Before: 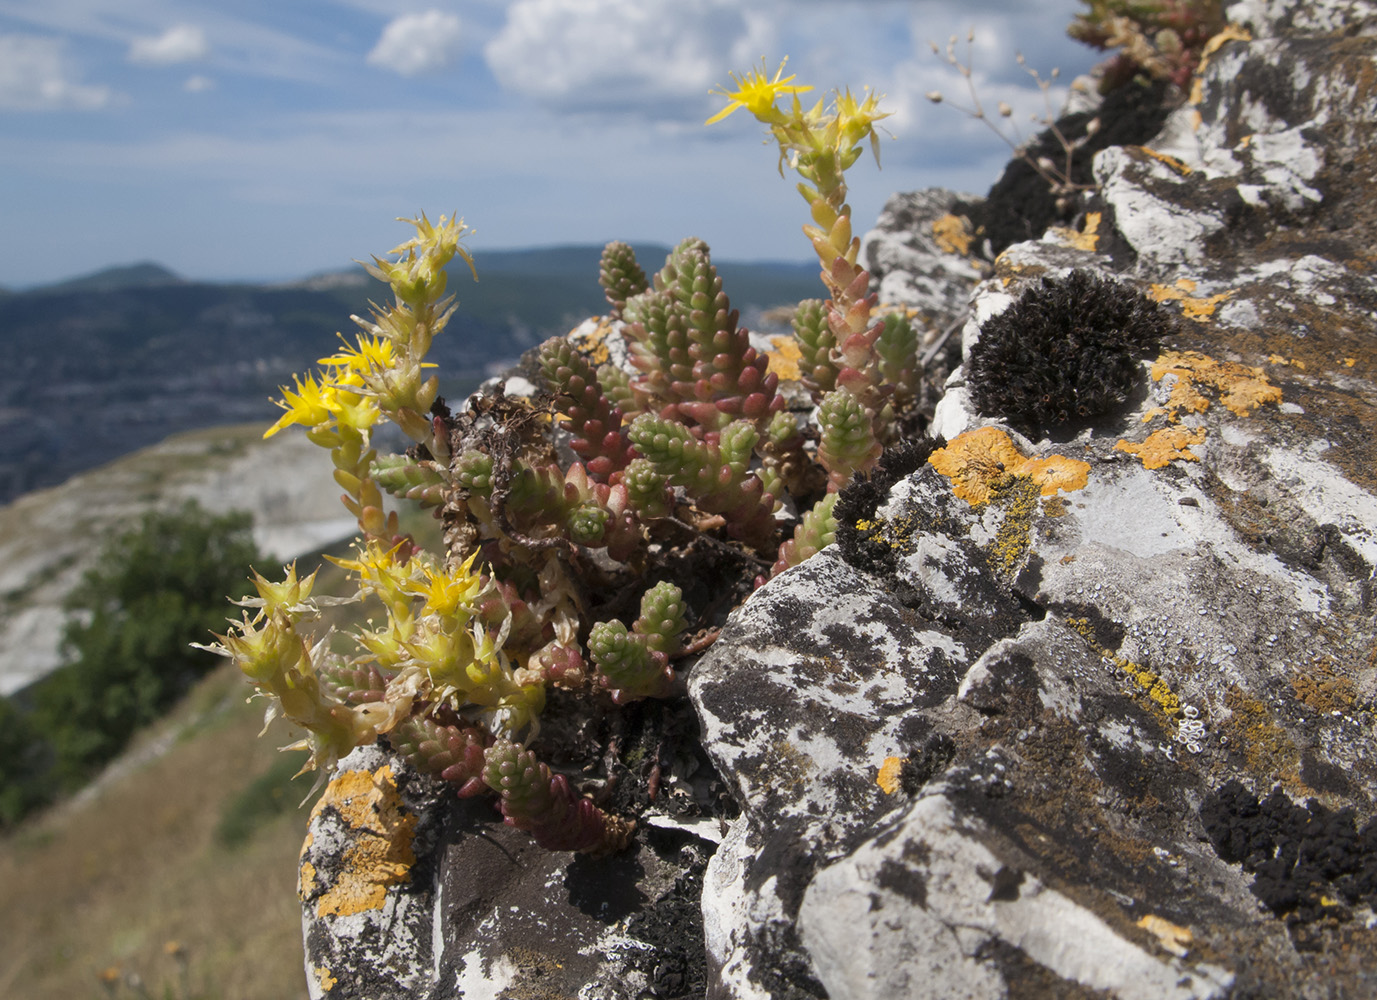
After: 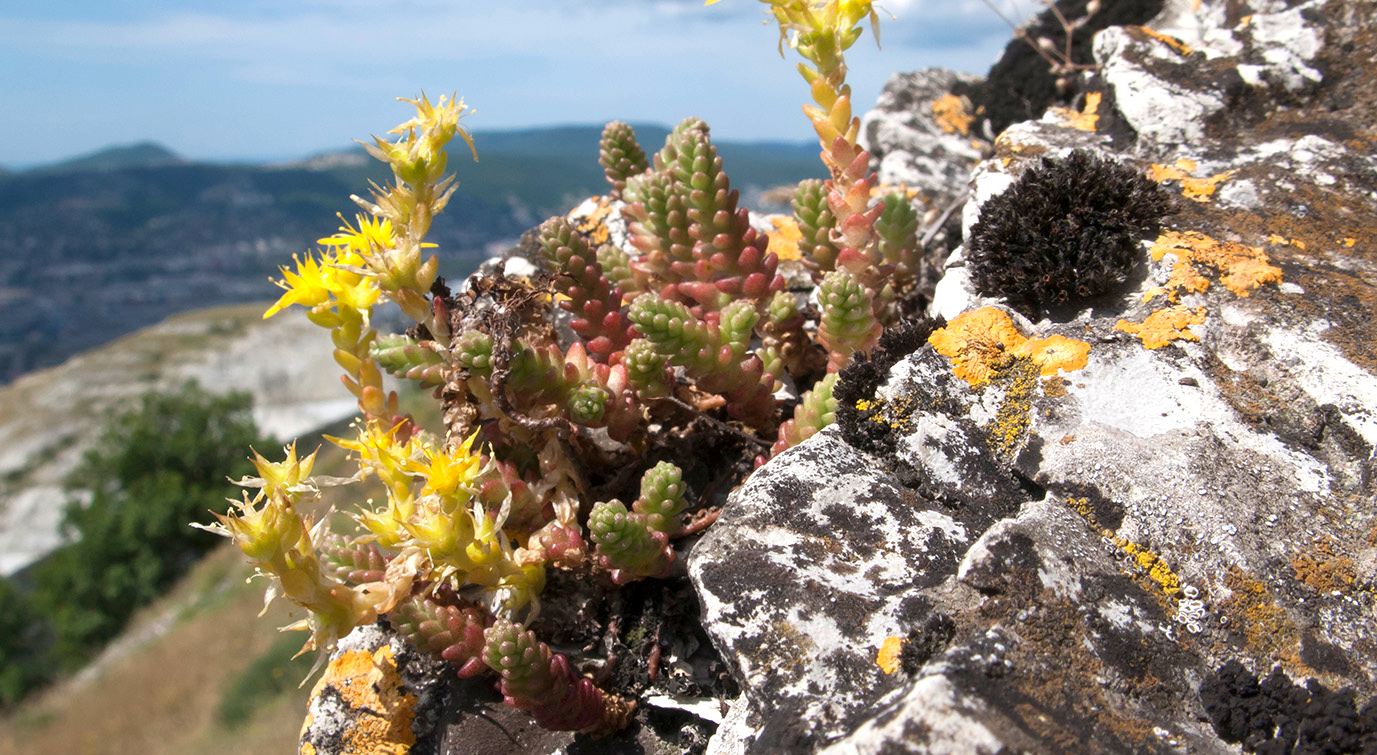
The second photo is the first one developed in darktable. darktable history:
exposure: exposure 0.607 EV, compensate highlight preservation false
crop and rotate: top 12.071%, bottom 12.394%
